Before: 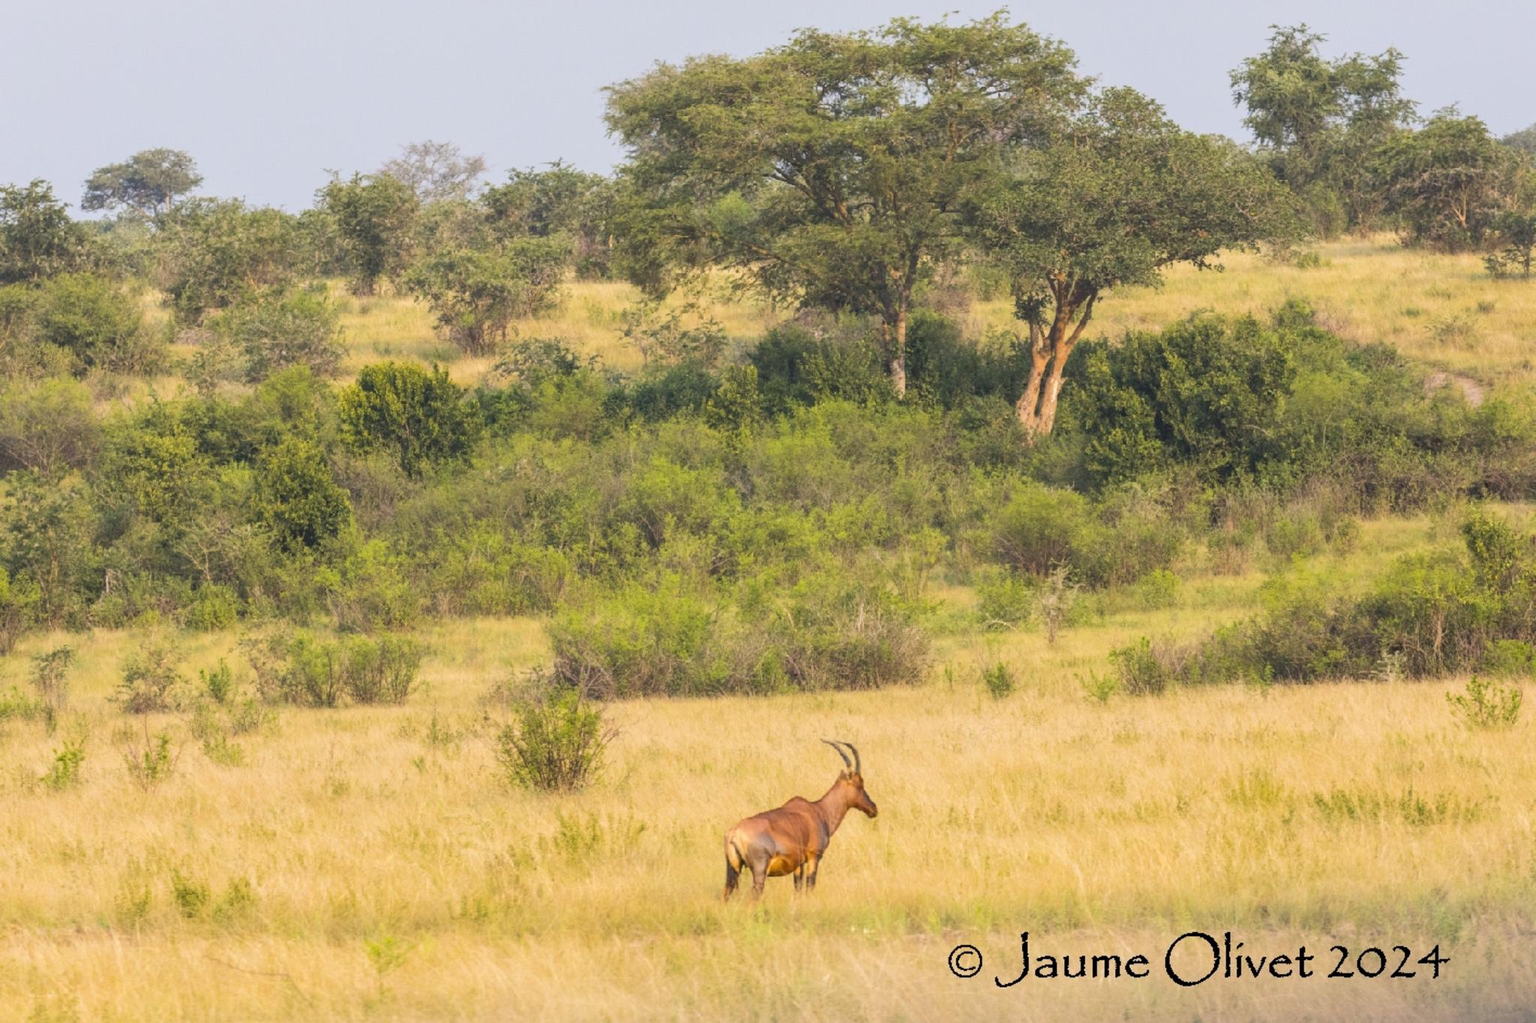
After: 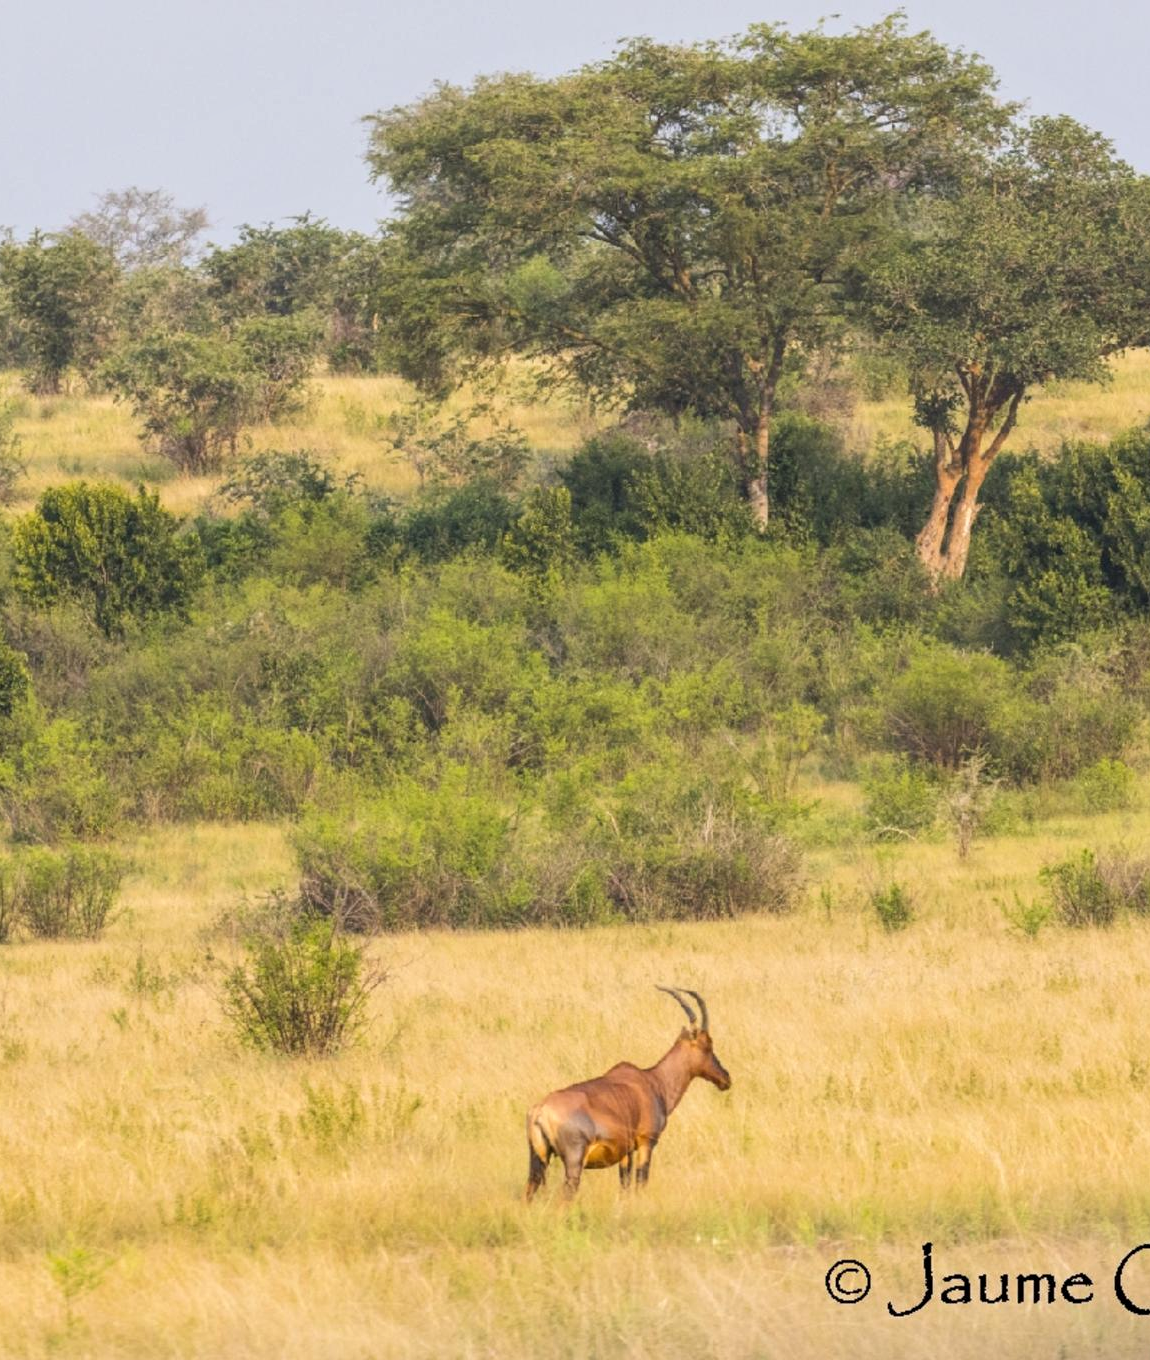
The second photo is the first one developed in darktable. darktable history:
local contrast: highlights 105%, shadows 97%, detail 119%, midtone range 0.2
tone equalizer: on, module defaults
crop: left 21.476%, right 22.326%
